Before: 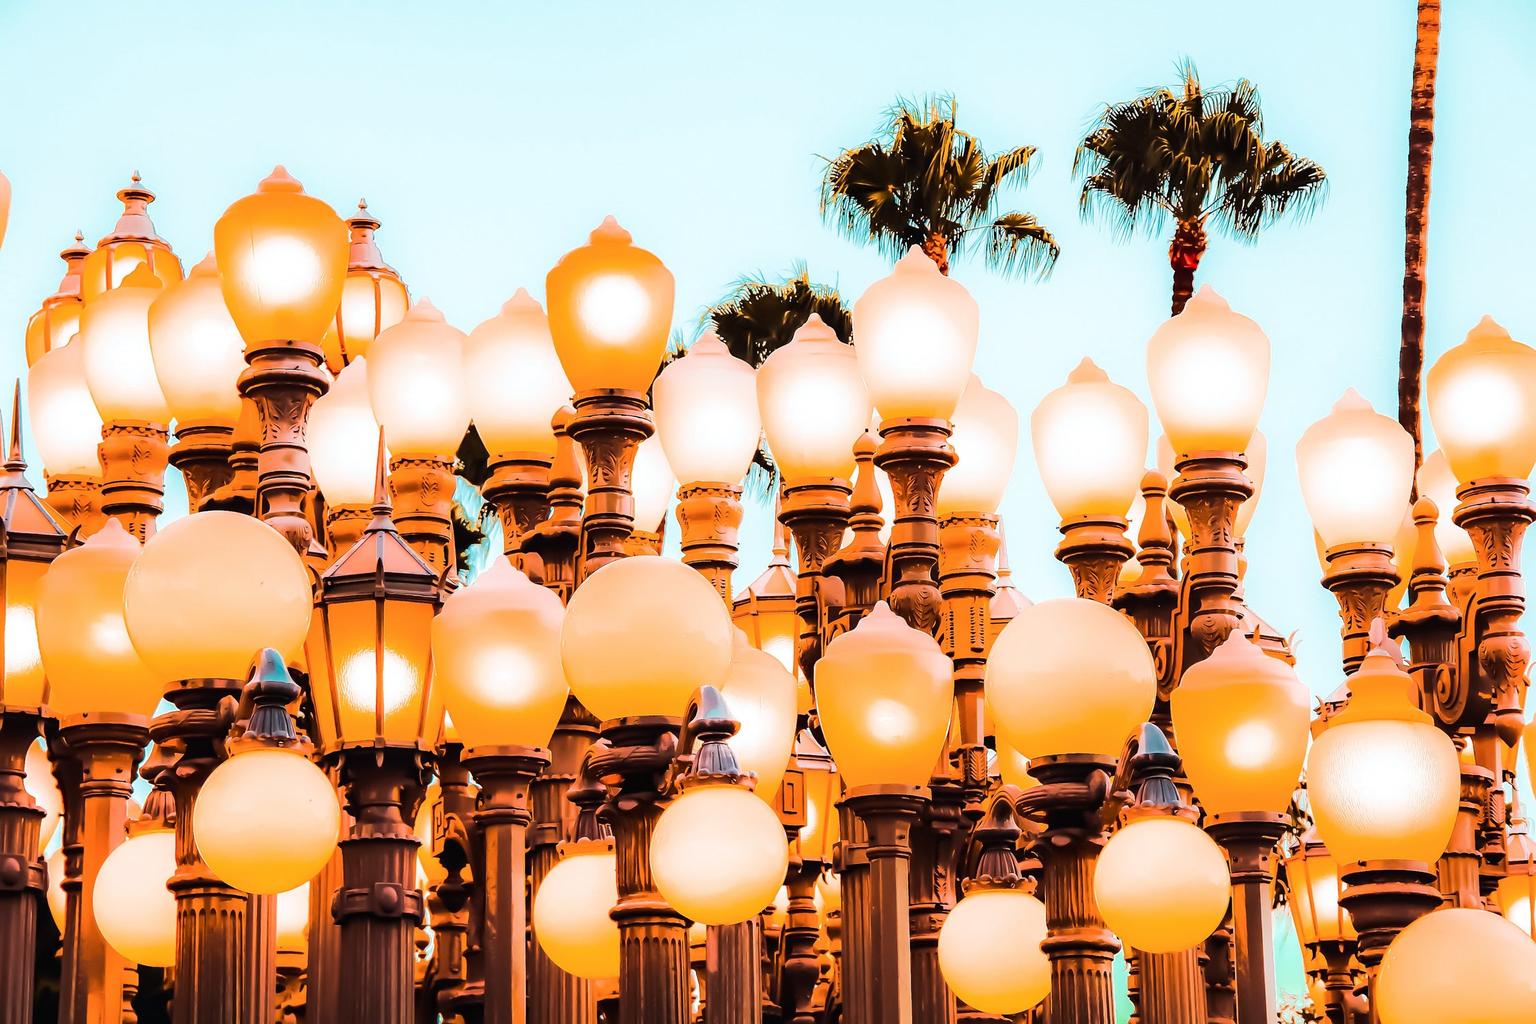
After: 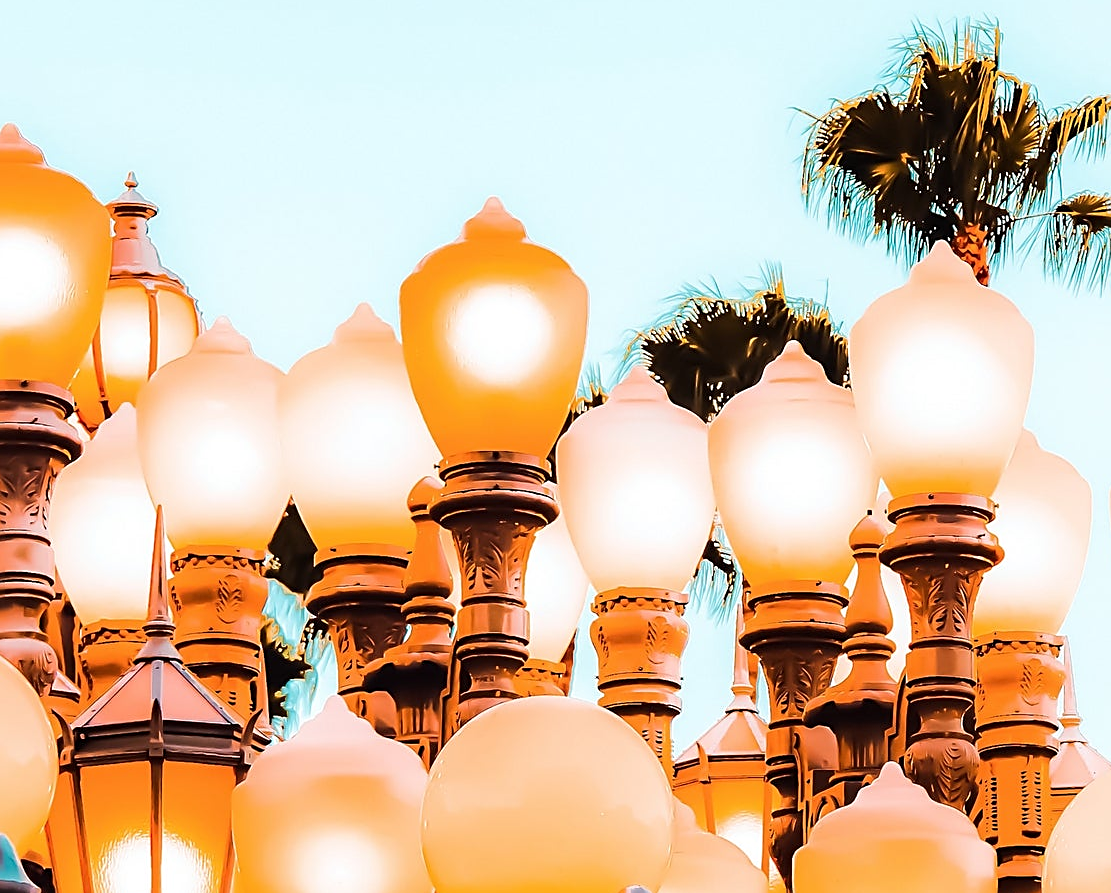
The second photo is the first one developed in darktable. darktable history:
crop: left 17.805%, top 7.914%, right 32.803%, bottom 32.495%
sharpen: on, module defaults
